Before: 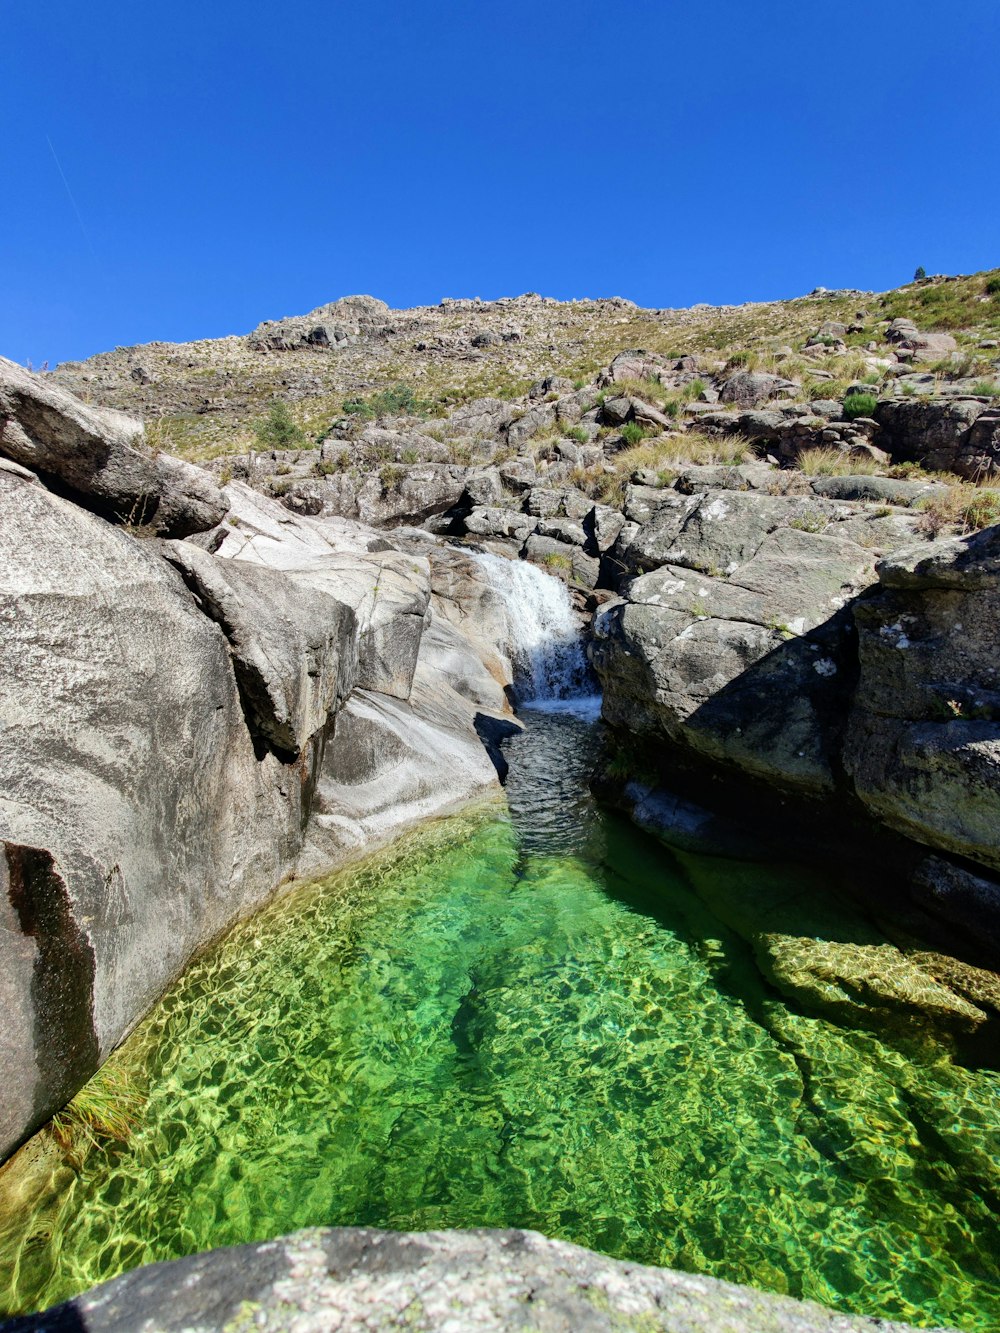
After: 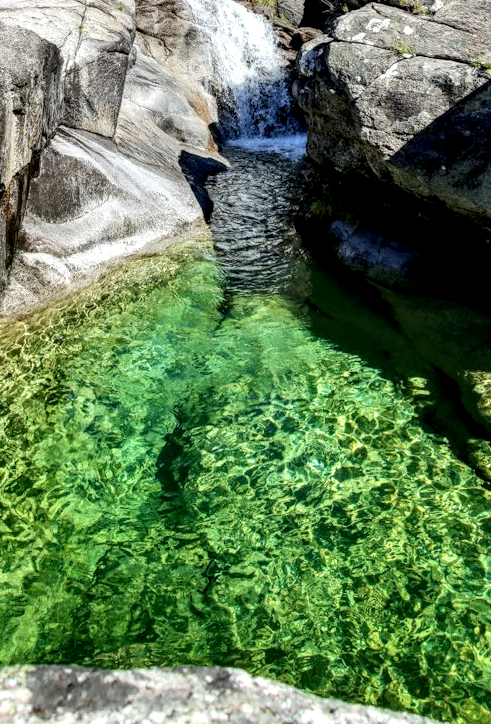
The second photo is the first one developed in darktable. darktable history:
crop: left 29.588%, top 42.205%, right 21.269%, bottom 3.474%
local contrast: highlights 60%, shadows 62%, detail 160%
